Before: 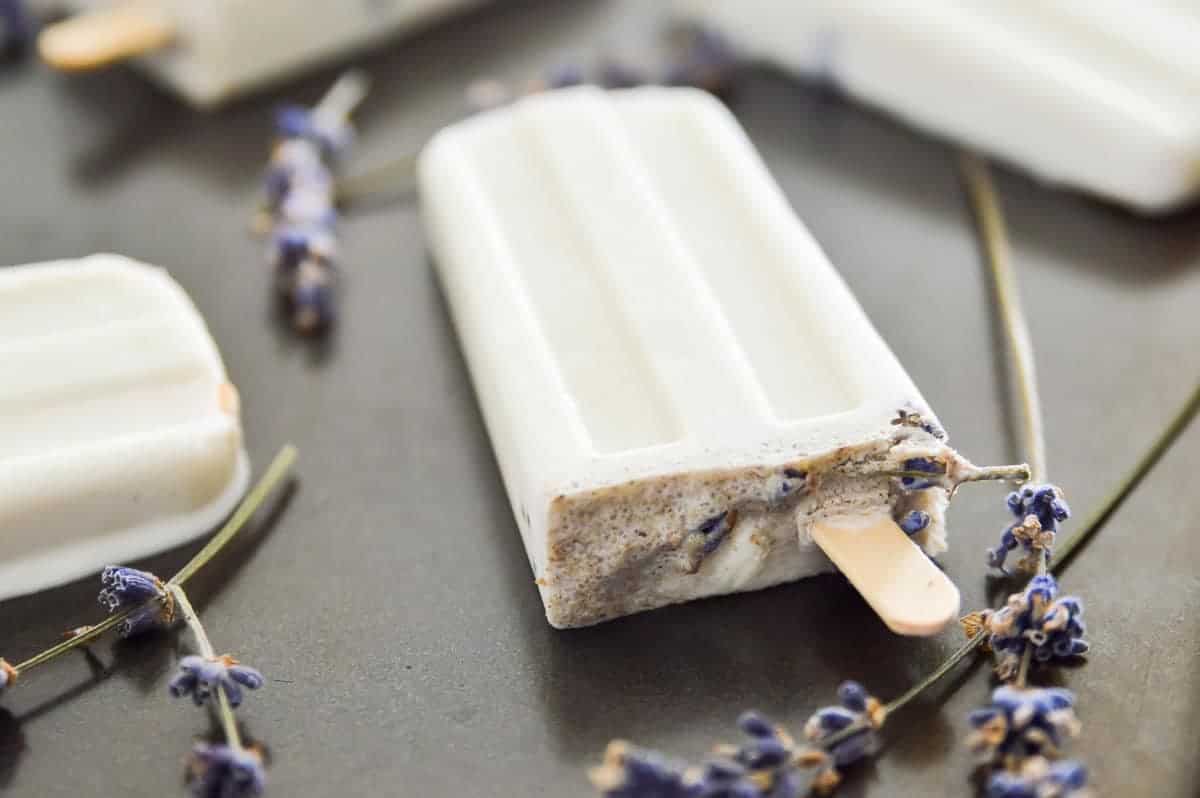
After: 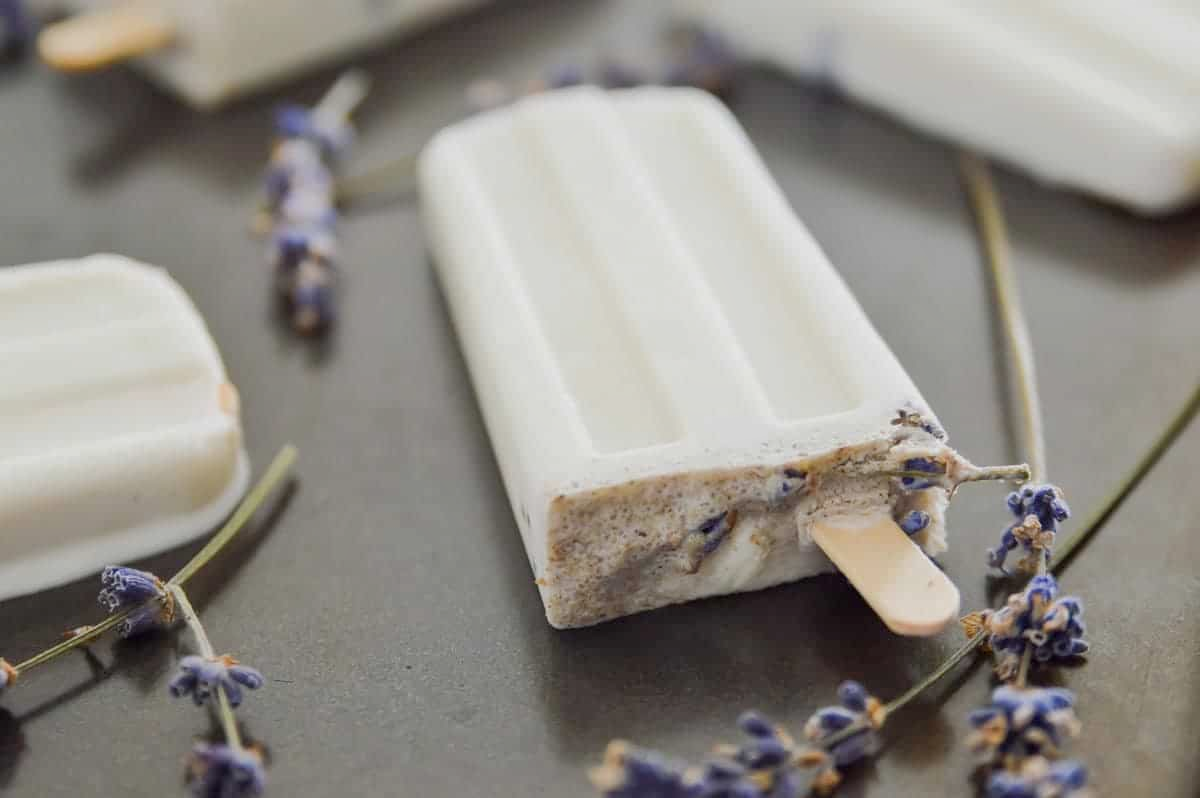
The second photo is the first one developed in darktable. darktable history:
tone equalizer: -8 EV 0.25 EV, -7 EV 0.417 EV, -6 EV 0.417 EV, -5 EV 0.25 EV, -3 EV -0.25 EV, -2 EV -0.417 EV, -1 EV -0.417 EV, +0 EV -0.25 EV, edges refinement/feathering 500, mask exposure compensation -1.57 EV, preserve details guided filter
shadows and highlights: radius 93.07, shadows -14.46, white point adjustment 0.23, highlights 31.48, compress 48.23%, highlights color adjustment 52.79%, soften with gaussian
